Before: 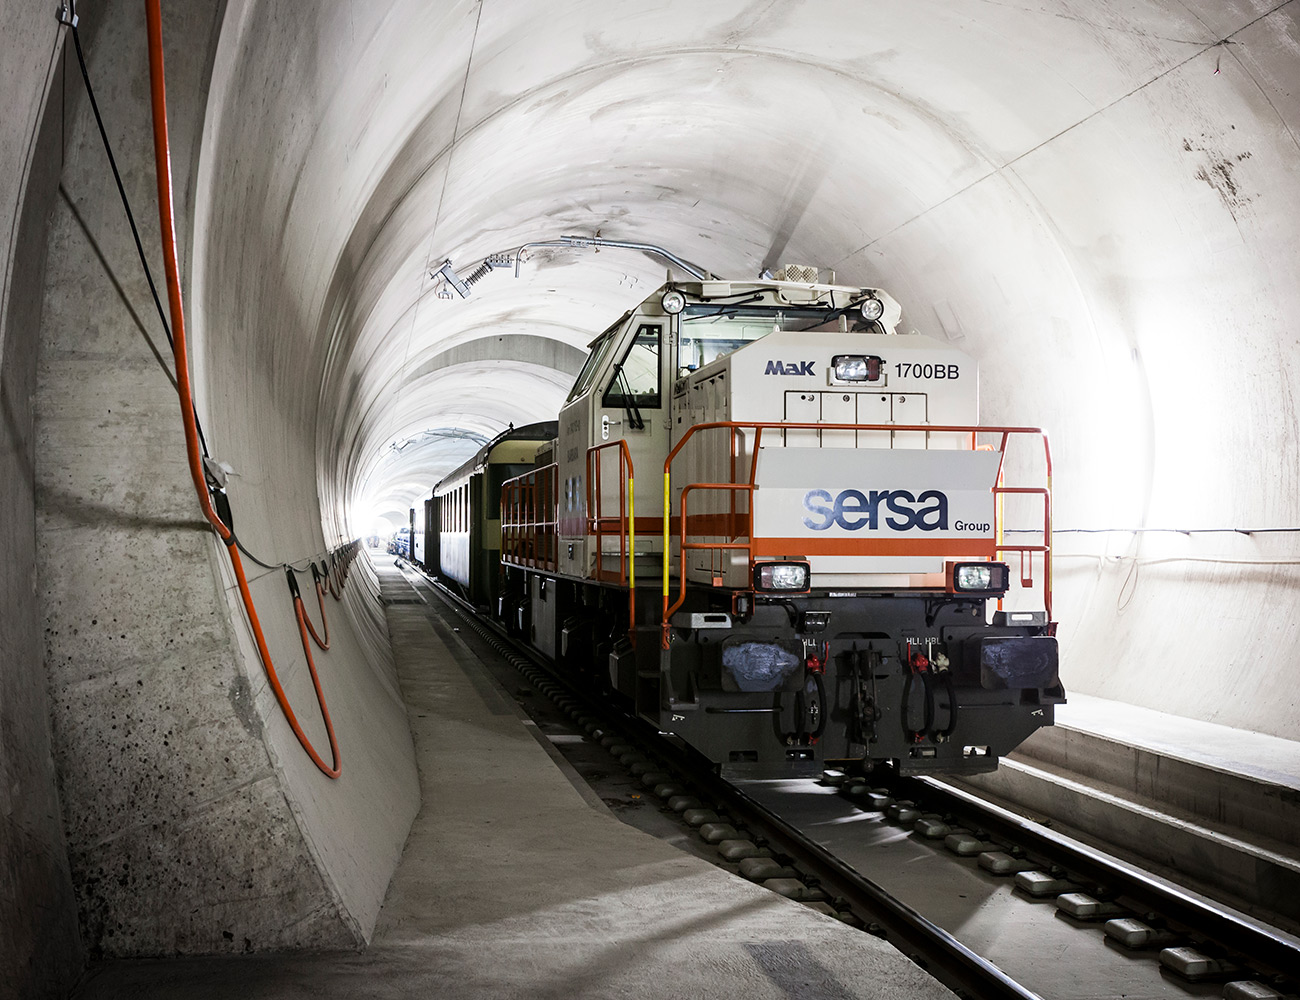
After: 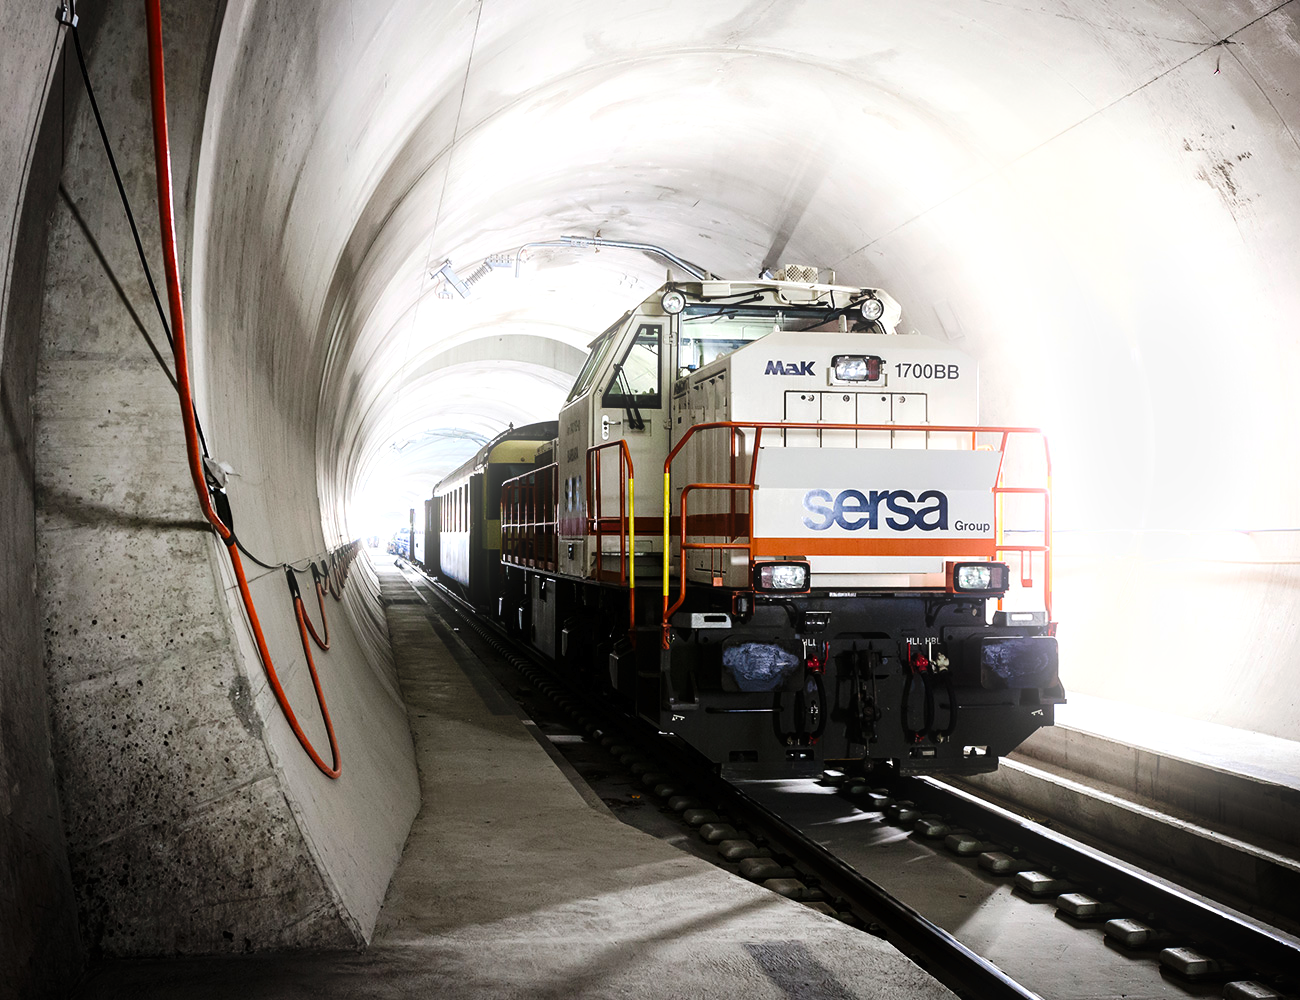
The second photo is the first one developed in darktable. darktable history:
tone curve: curves: ch0 [(0, 0) (0.003, 0.005) (0.011, 0.006) (0.025, 0.013) (0.044, 0.027) (0.069, 0.042) (0.1, 0.06) (0.136, 0.085) (0.177, 0.118) (0.224, 0.171) (0.277, 0.239) (0.335, 0.314) (0.399, 0.394) (0.468, 0.473) (0.543, 0.552) (0.623, 0.64) (0.709, 0.718) (0.801, 0.801) (0.898, 0.882) (1, 1)], preserve colors none
tone equalizer: -8 EV -0.417 EV, -7 EV -0.389 EV, -6 EV -0.333 EV, -5 EV -0.222 EV, -3 EV 0.222 EV, -2 EV 0.333 EV, -1 EV 0.389 EV, +0 EV 0.417 EV, edges refinement/feathering 500, mask exposure compensation -1.57 EV, preserve details no
bloom: size 9%, threshold 100%, strength 7%
